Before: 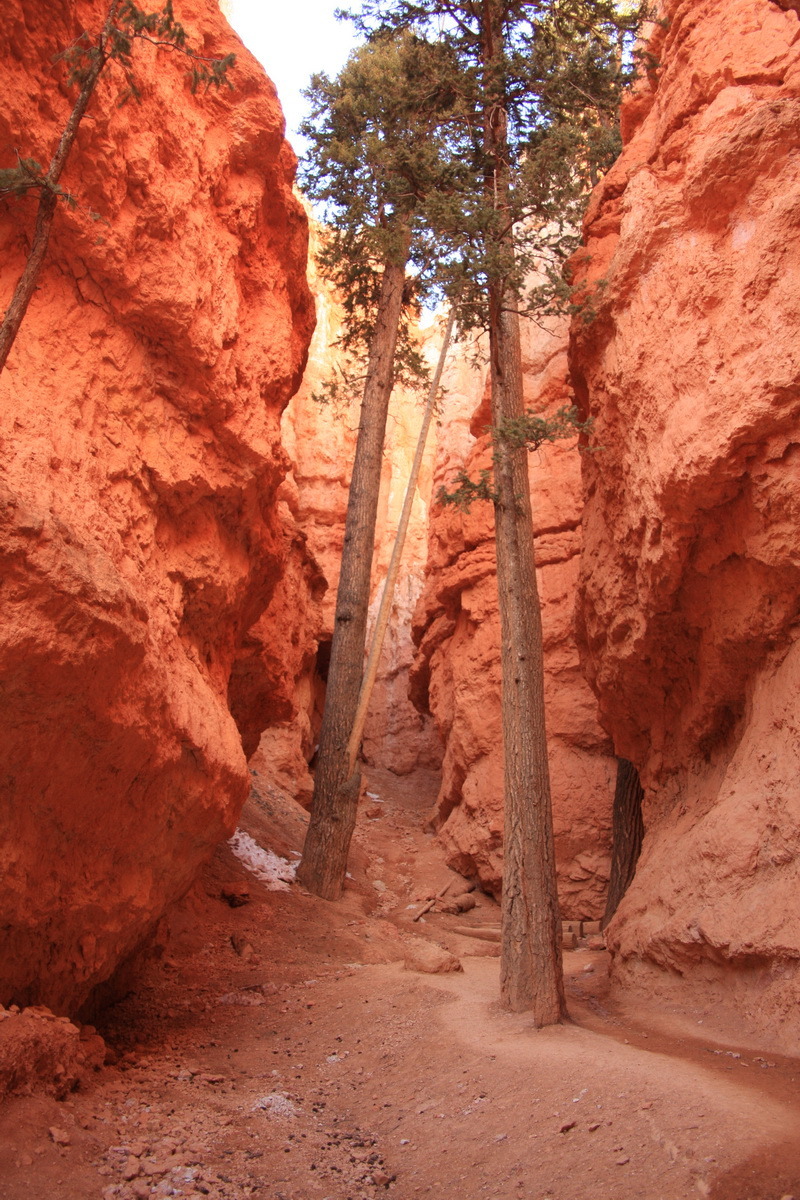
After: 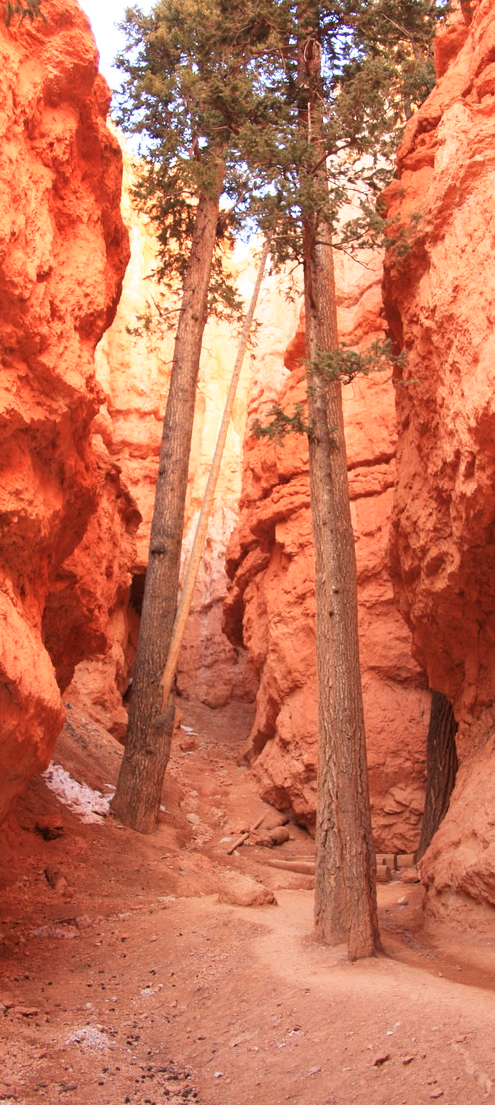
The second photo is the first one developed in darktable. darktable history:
base curve: curves: ch0 [(0, 0) (0.579, 0.807) (1, 1)], preserve colors none
crop and rotate: left 23.303%, top 5.639%, right 14.707%, bottom 2.252%
